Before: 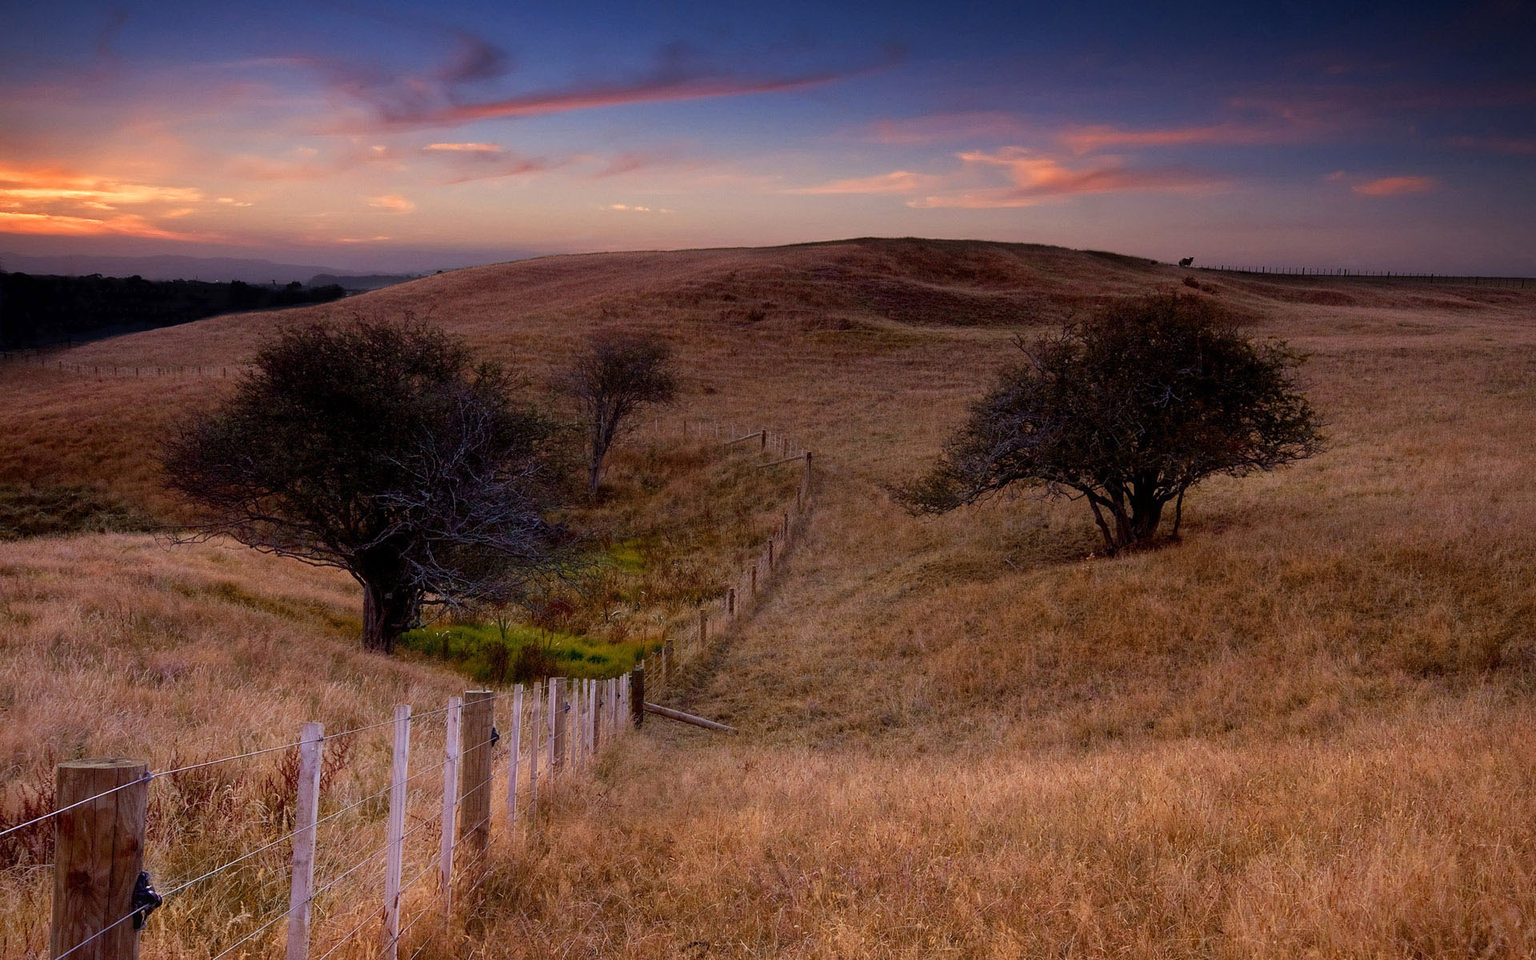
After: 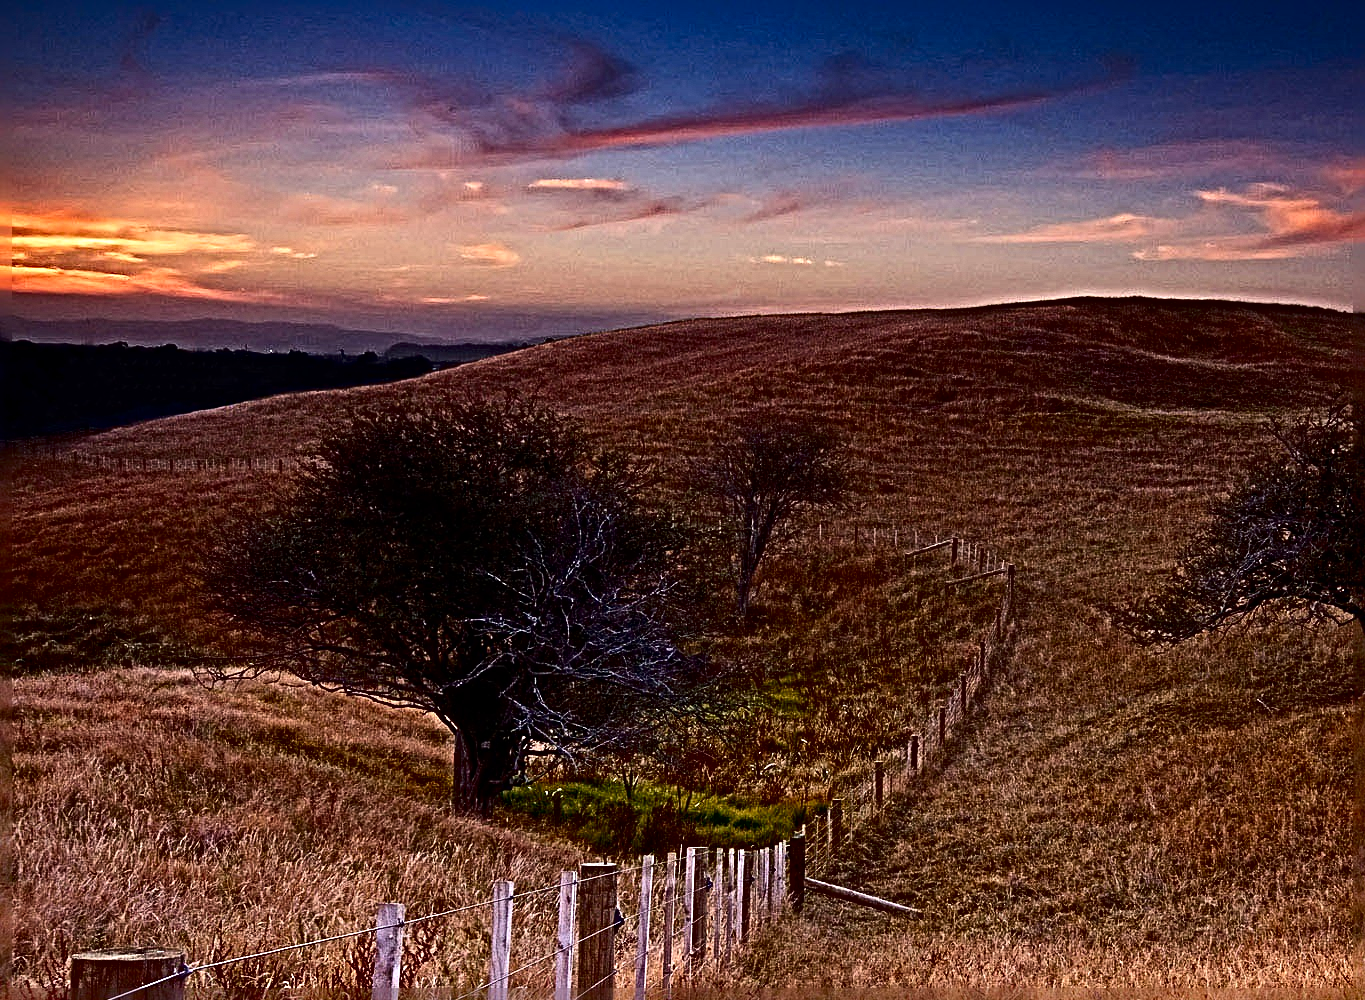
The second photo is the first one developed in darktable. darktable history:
crop: right 28.885%, bottom 16.626%
contrast brightness saturation: contrast 0.21, brightness -0.11, saturation 0.21
sharpen: radius 6.3, amount 1.8, threshold 0
